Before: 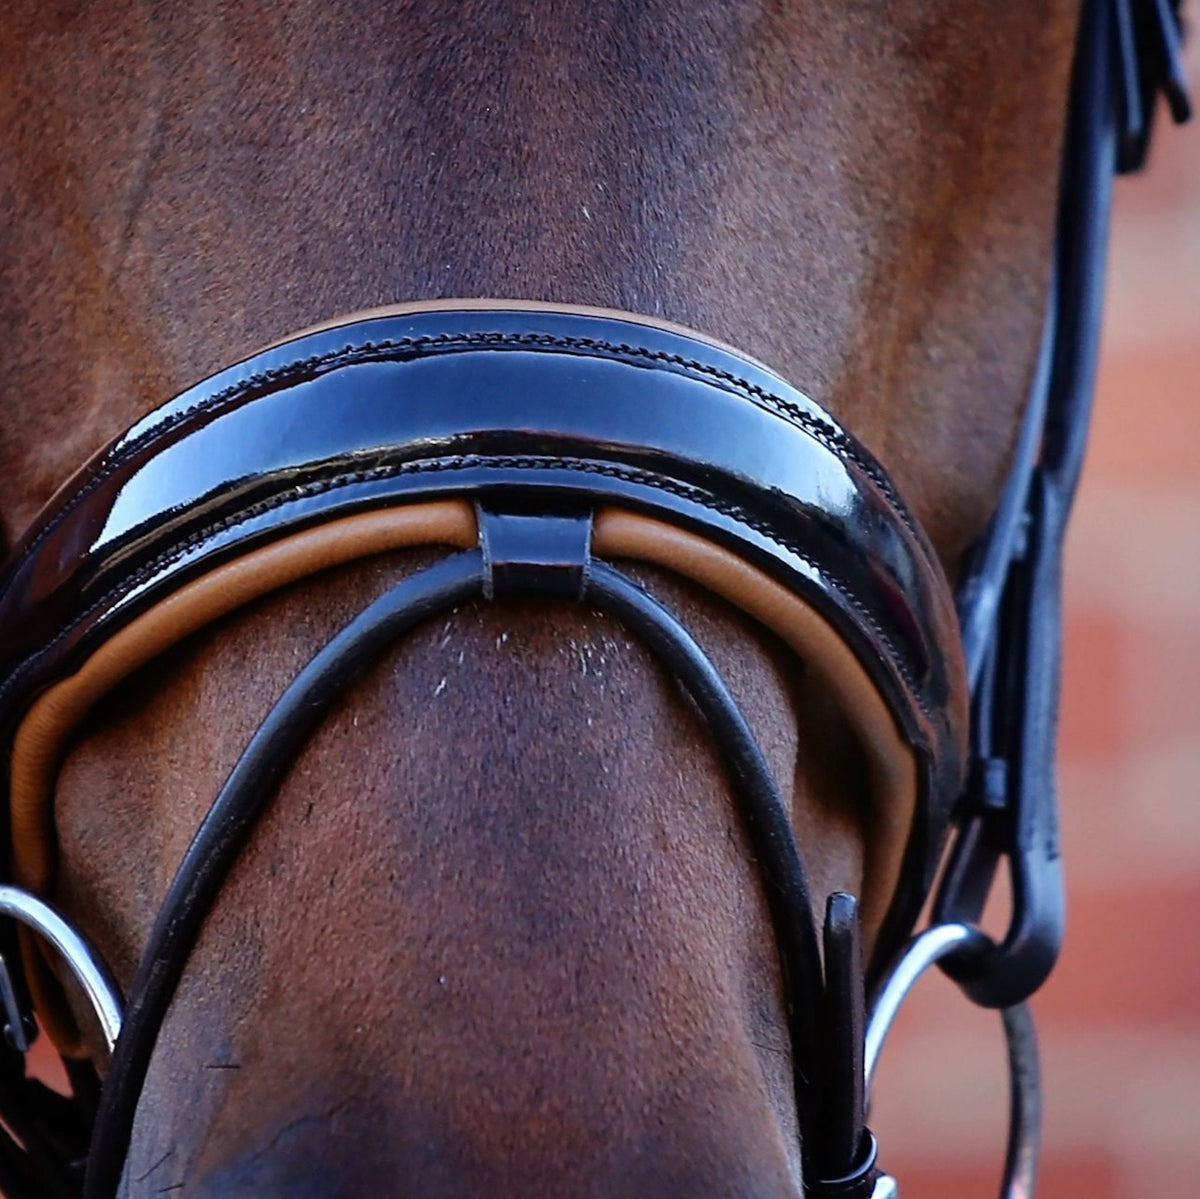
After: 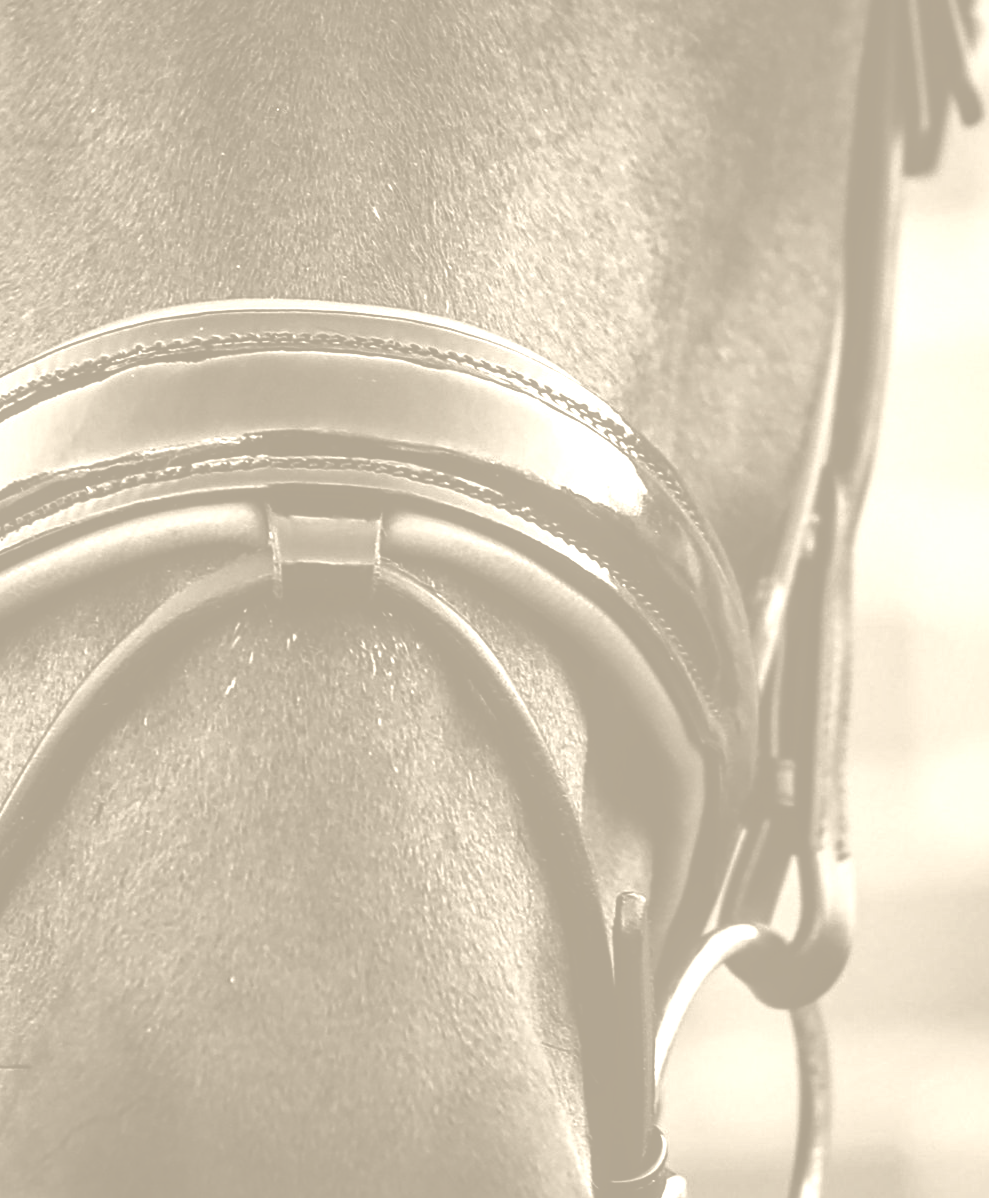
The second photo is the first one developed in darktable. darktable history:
crop: left 17.582%, bottom 0.031%
exposure: exposure -0.04 EV, compensate highlight preservation false
colorize: hue 36°, saturation 71%, lightness 80.79%
color balance: lift [1.005, 0.99, 1.007, 1.01], gamma [1, 0.979, 1.011, 1.021], gain [0.923, 1.098, 1.025, 0.902], input saturation 90.45%, contrast 7.73%, output saturation 105.91%
contrast brightness saturation: contrast 0.32, brightness -0.08, saturation 0.17
local contrast: on, module defaults
